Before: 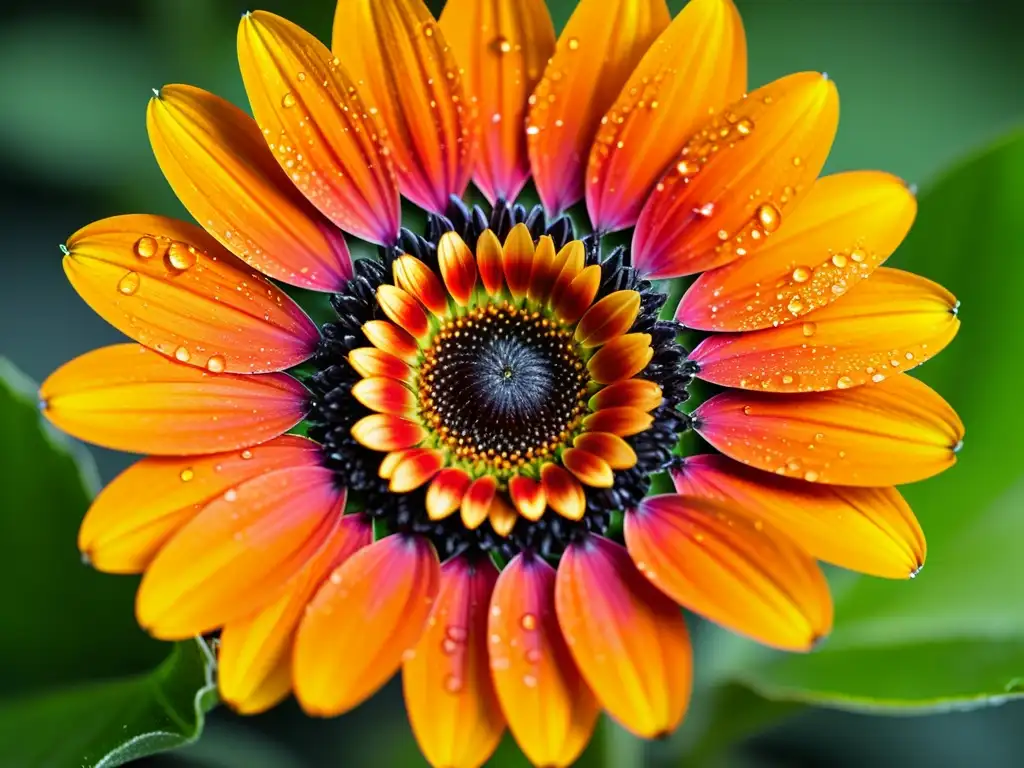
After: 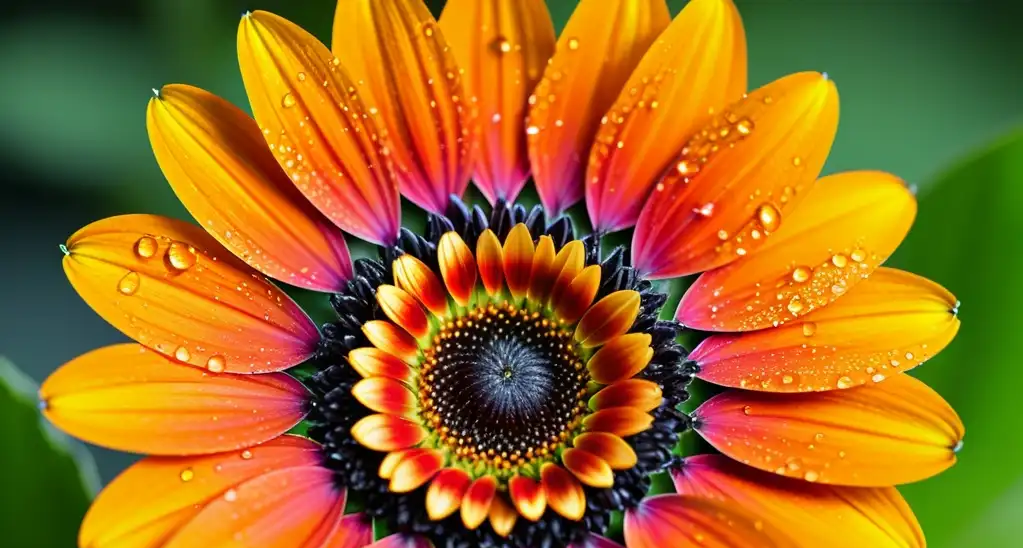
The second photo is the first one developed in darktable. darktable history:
crop: right 0.001%, bottom 28.631%
